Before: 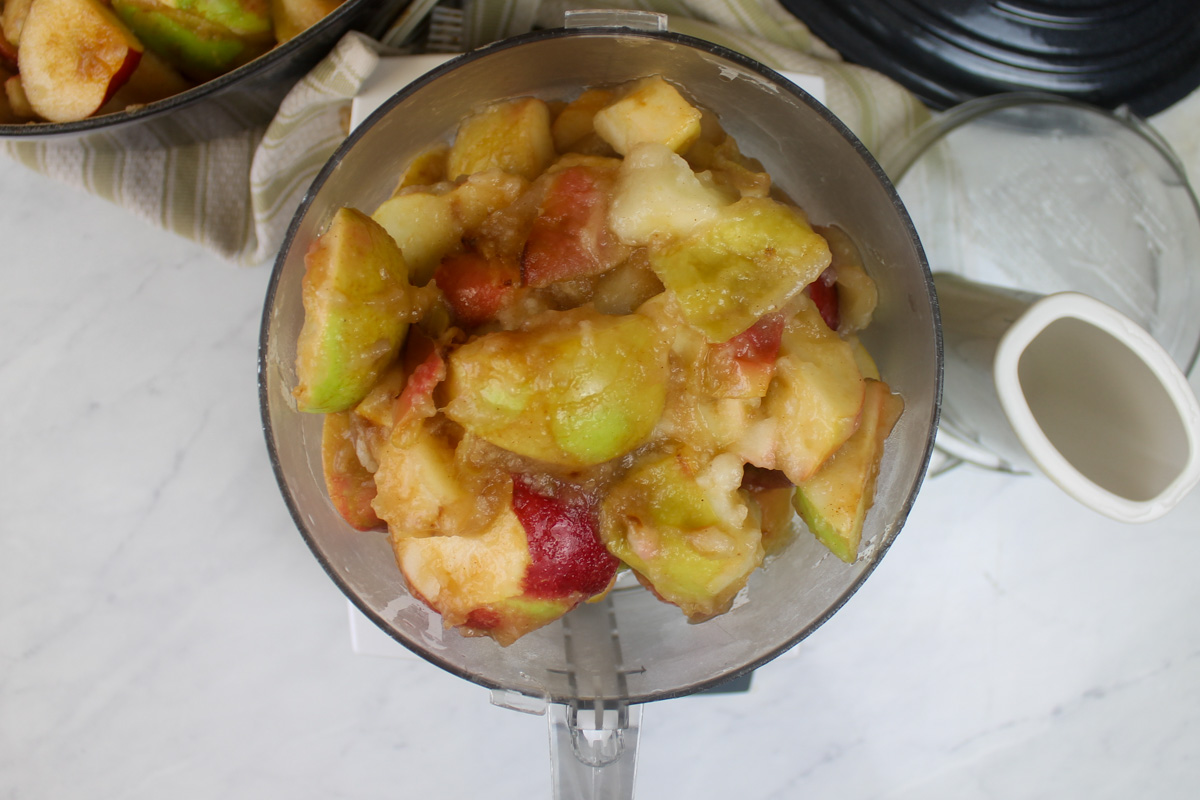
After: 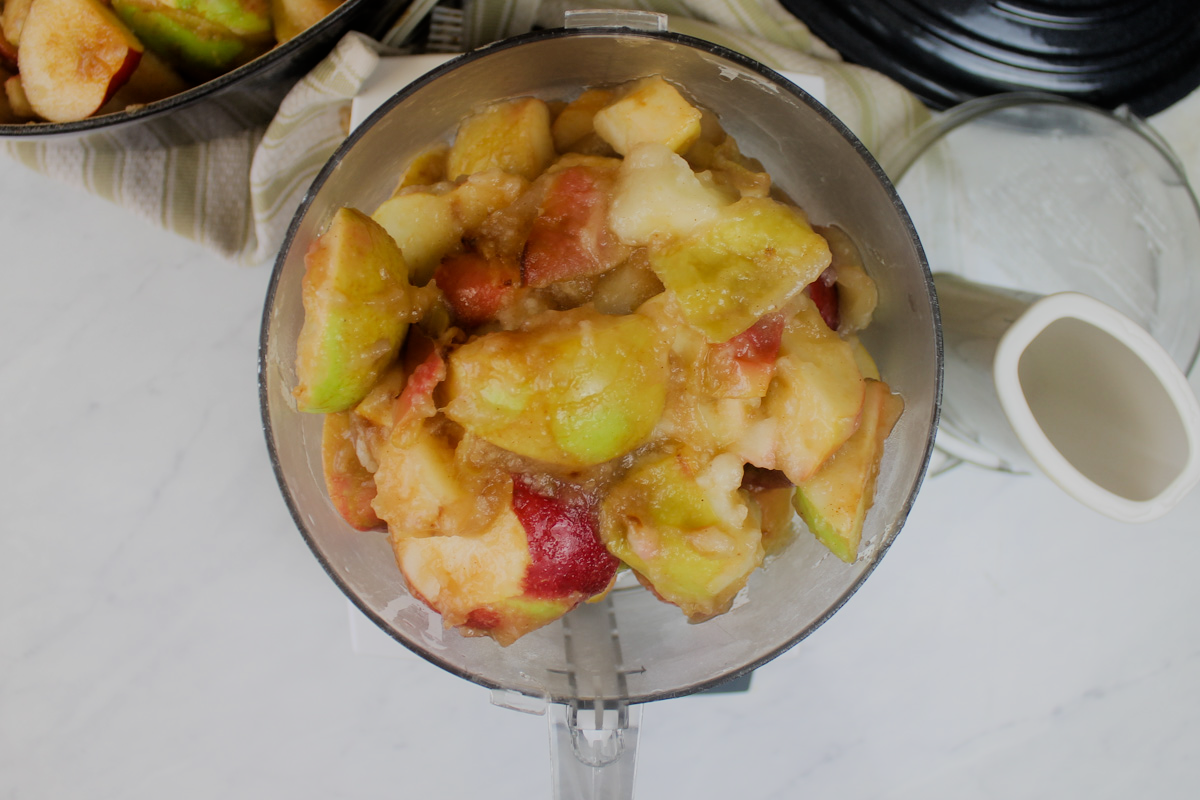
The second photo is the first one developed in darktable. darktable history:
exposure: exposure 0.261 EV, compensate highlight preservation false
filmic rgb: black relative exposure -7.13 EV, white relative exposure 5.34 EV, threshold 2.99 EV, structure ↔ texture 99.86%, hardness 3.03, enable highlight reconstruction true
